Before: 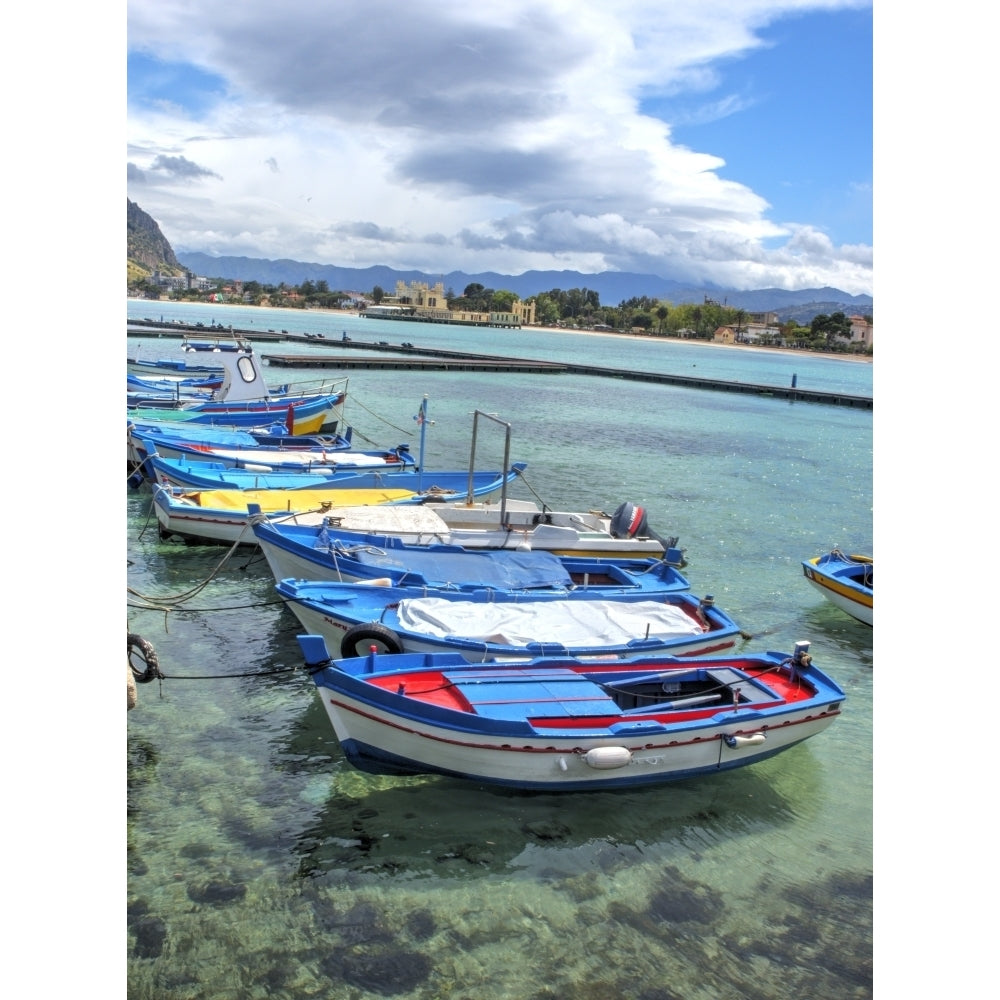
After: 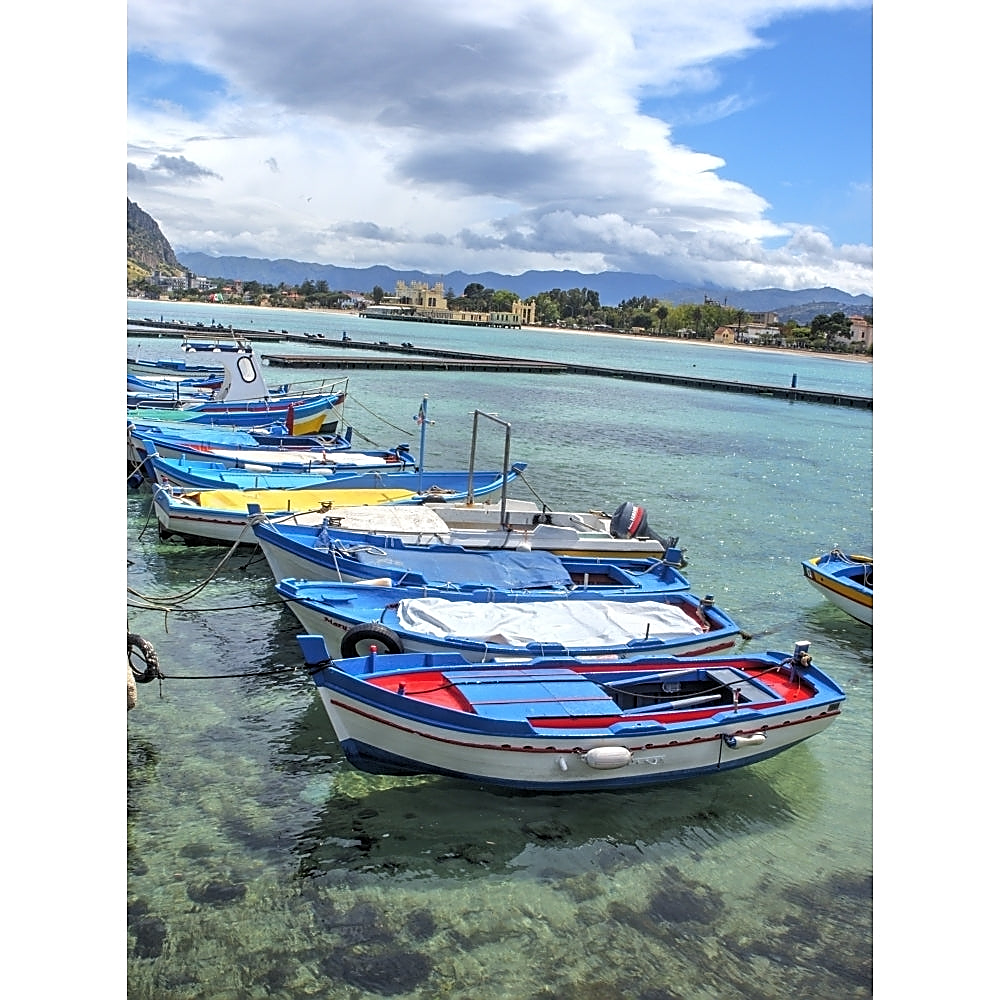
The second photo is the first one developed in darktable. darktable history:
sharpen: radius 1.388, amount 1.255, threshold 0.602
haze removal: adaptive false
